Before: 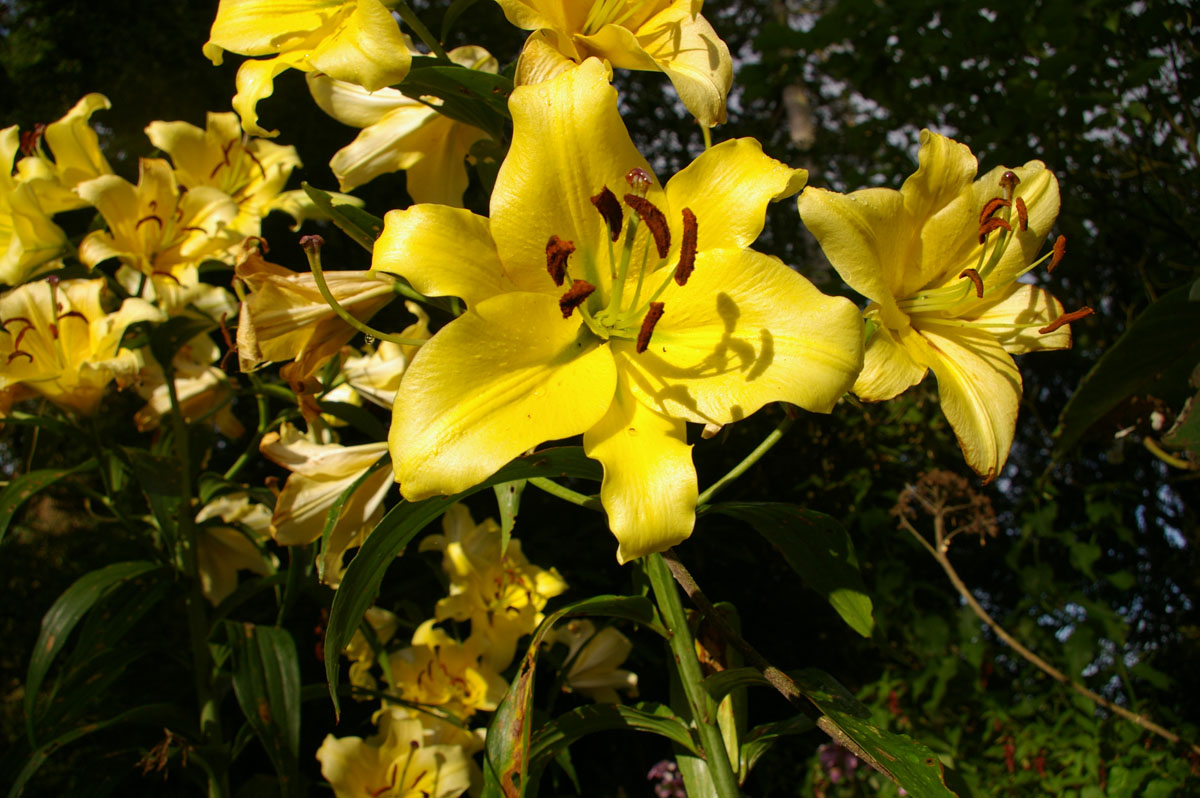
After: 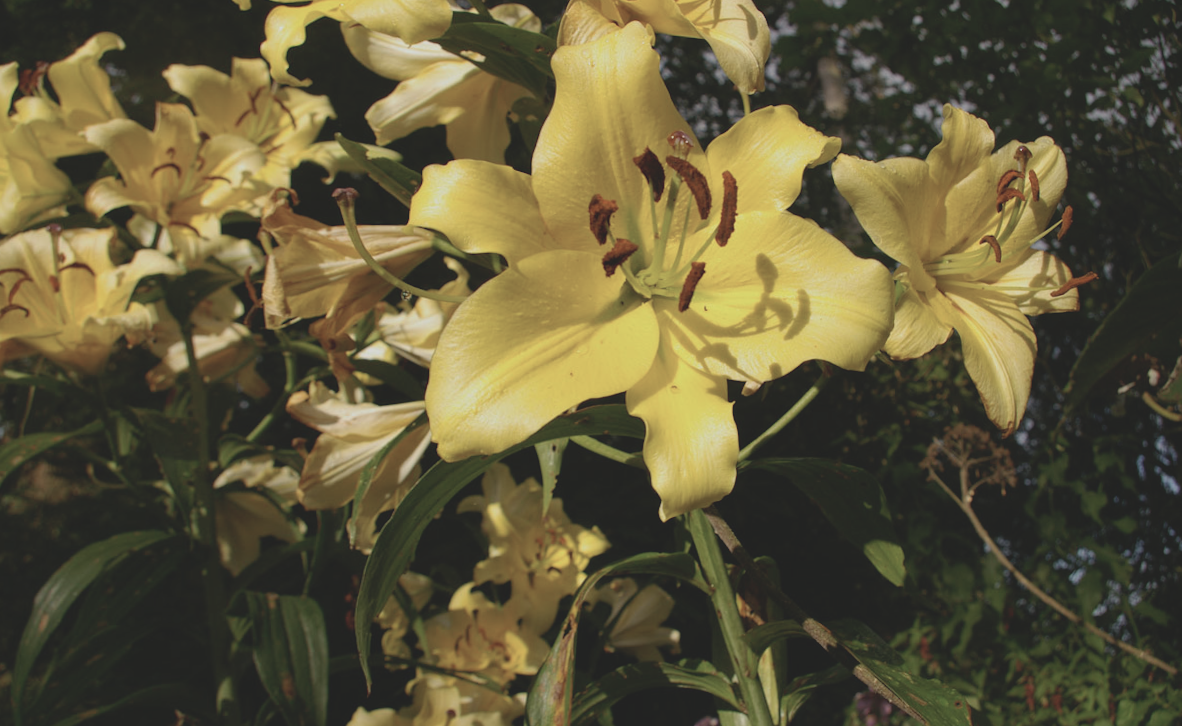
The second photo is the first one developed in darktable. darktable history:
rotate and perspective: rotation -0.013°, lens shift (vertical) -0.027, lens shift (horizontal) 0.178, crop left 0.016, crop right 0.989, crop top 0.082, crop bottom 0.918
contrast brightness saturation: contrast -0.26, saturation -0.43
